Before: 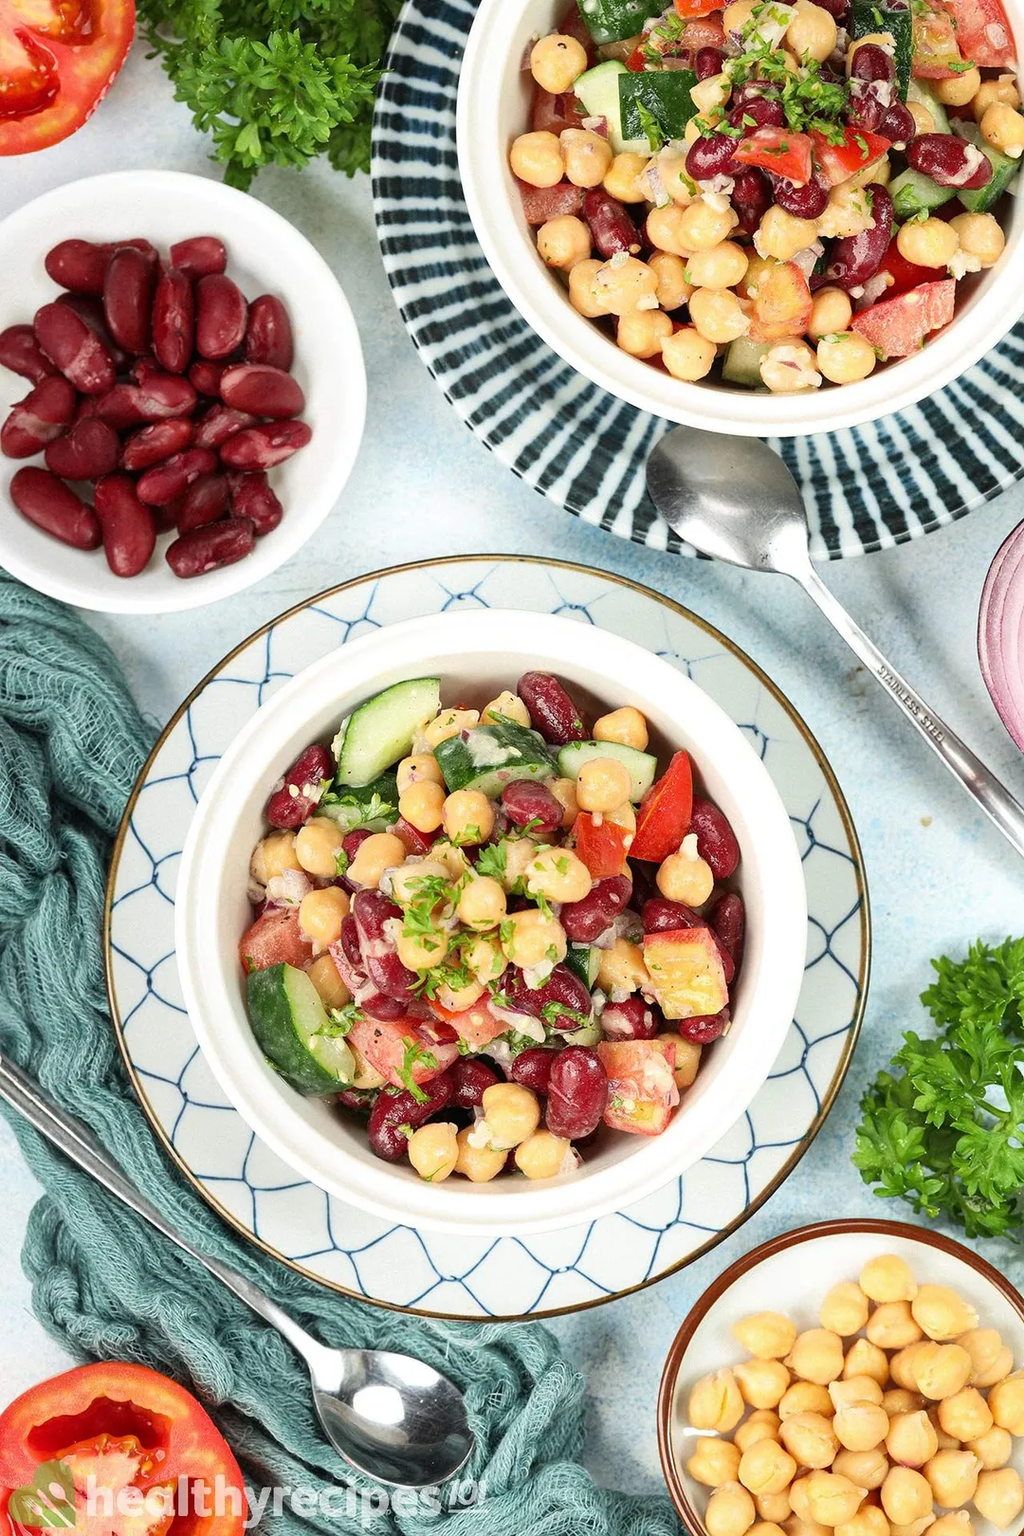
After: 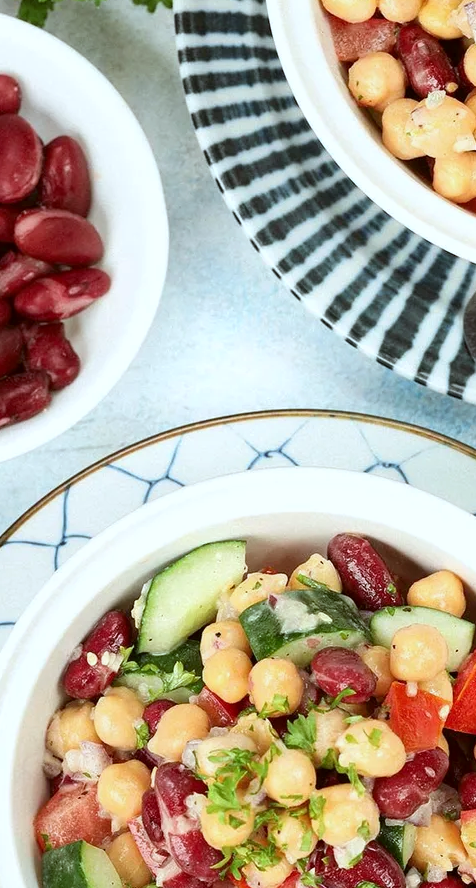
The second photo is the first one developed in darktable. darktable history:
color correction: highlights a* -3.28, highlights b* -6.24, shadows a* 3.1, shadows b* 5.19
crop: left 20.248%, top 10.86%, right 35.675%, bottom 34.321%
